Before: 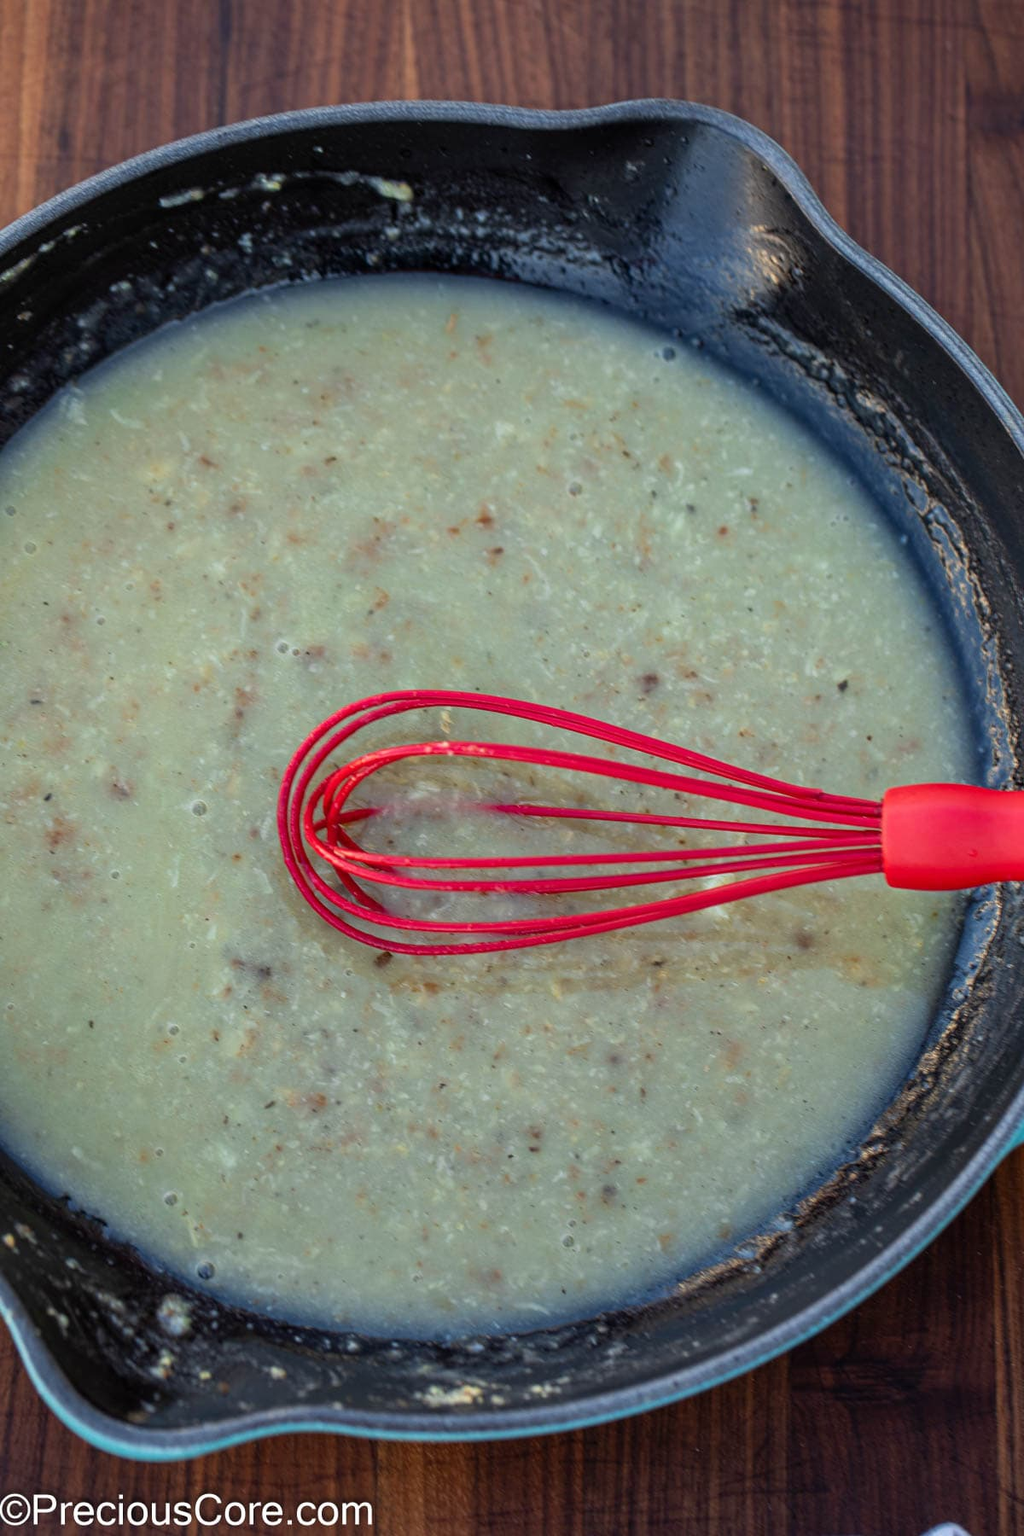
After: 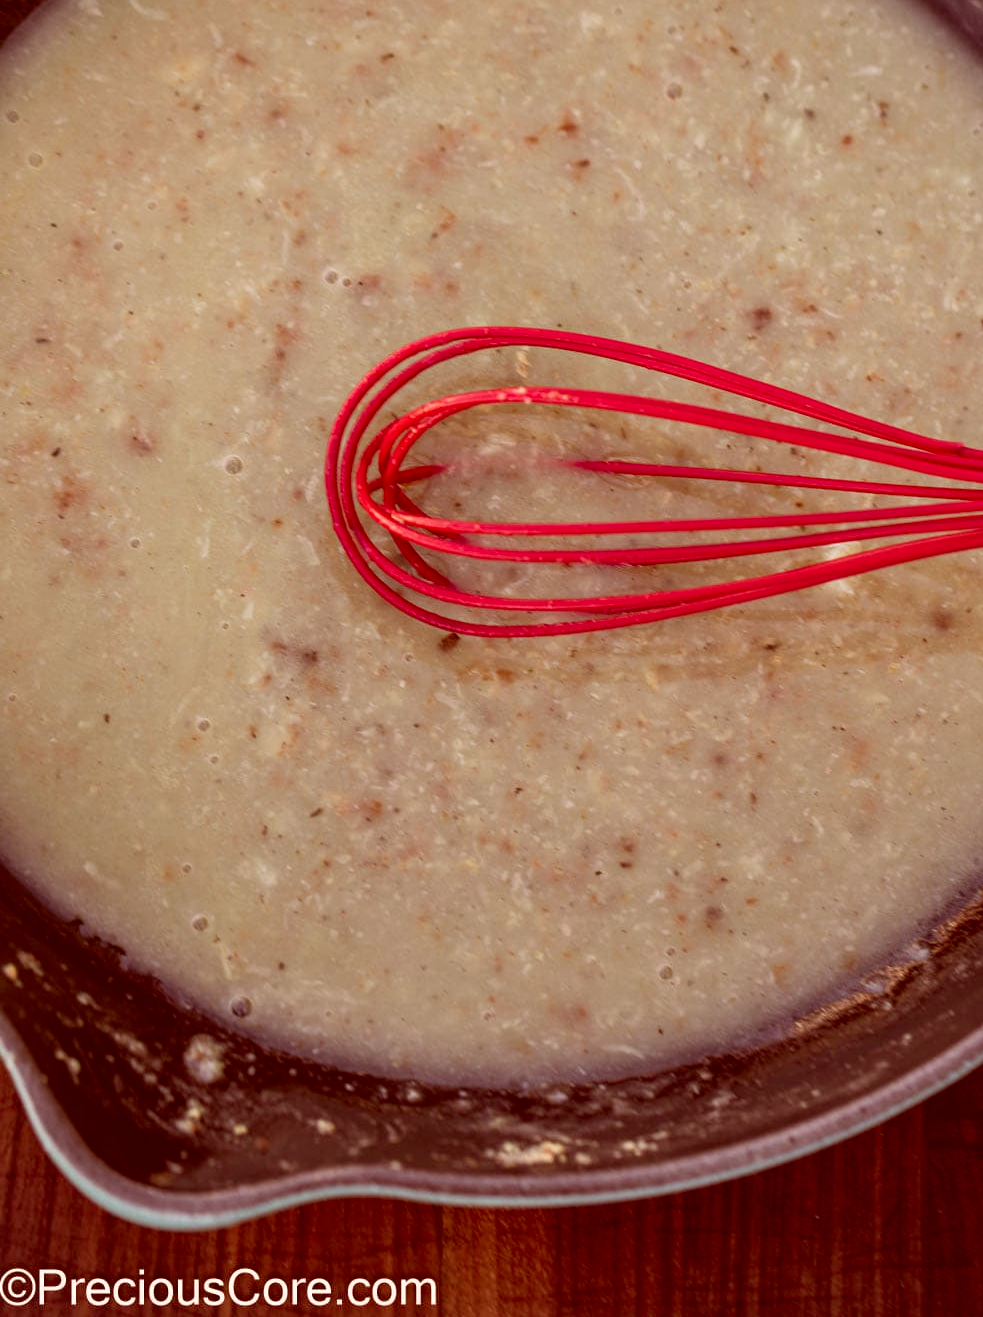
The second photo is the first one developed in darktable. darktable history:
crop: top 26.785%, right 18.044%
color correction: highlights a* 9.48, highlights b* 8.75, shadows a* 39.93, shadows b* 39.83, saturation 0.777
